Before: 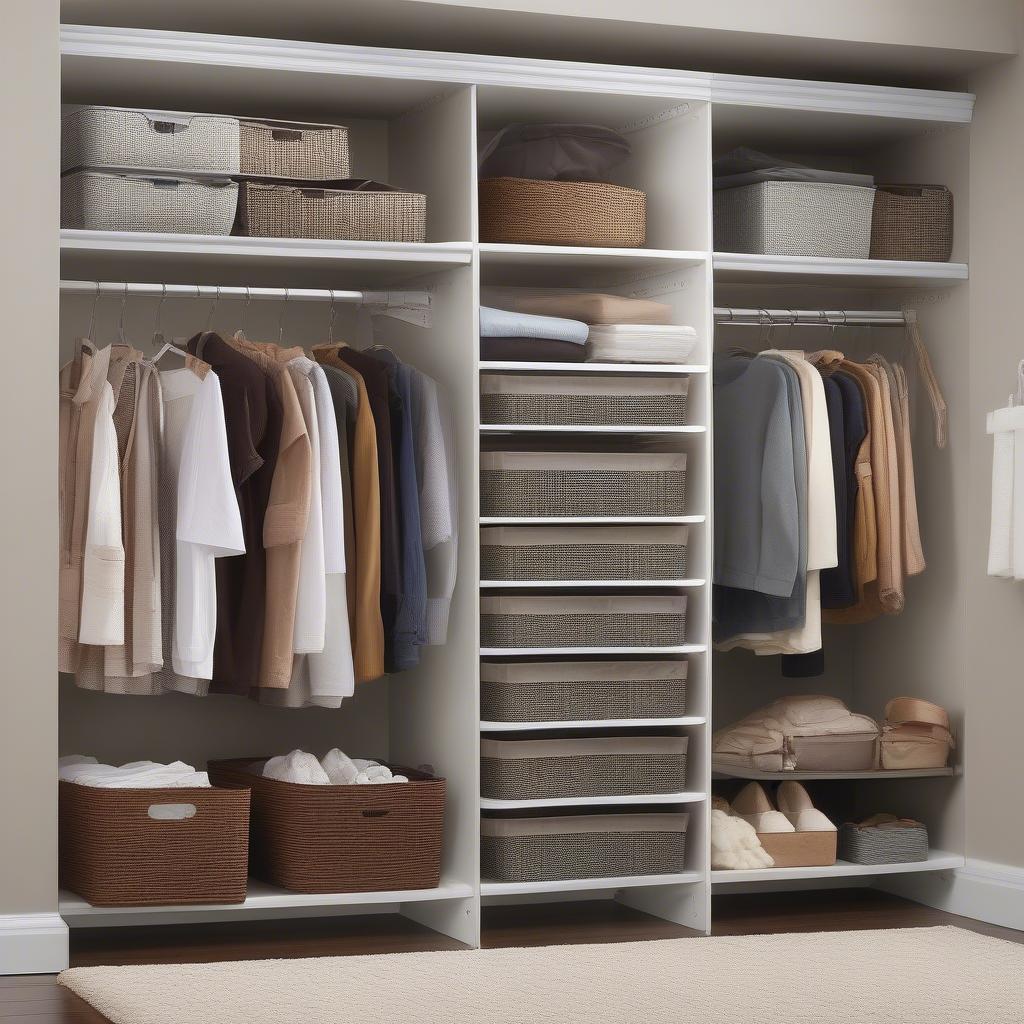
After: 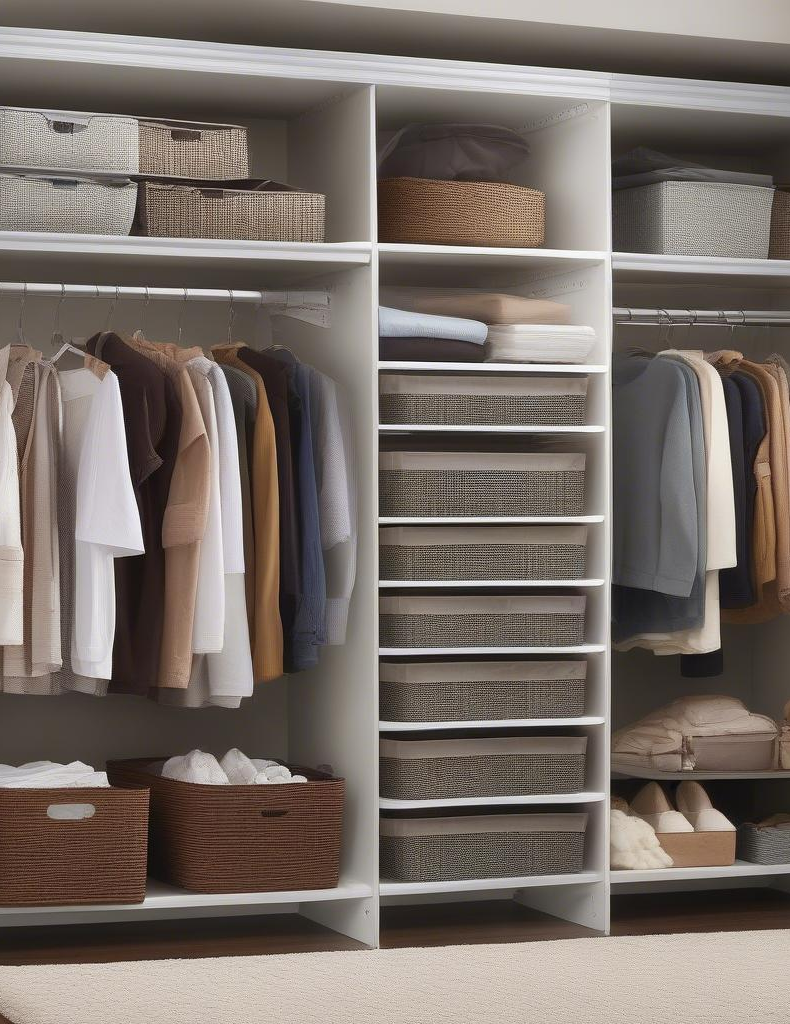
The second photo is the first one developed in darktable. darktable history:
crop: left 9.895%, right 12.87%
